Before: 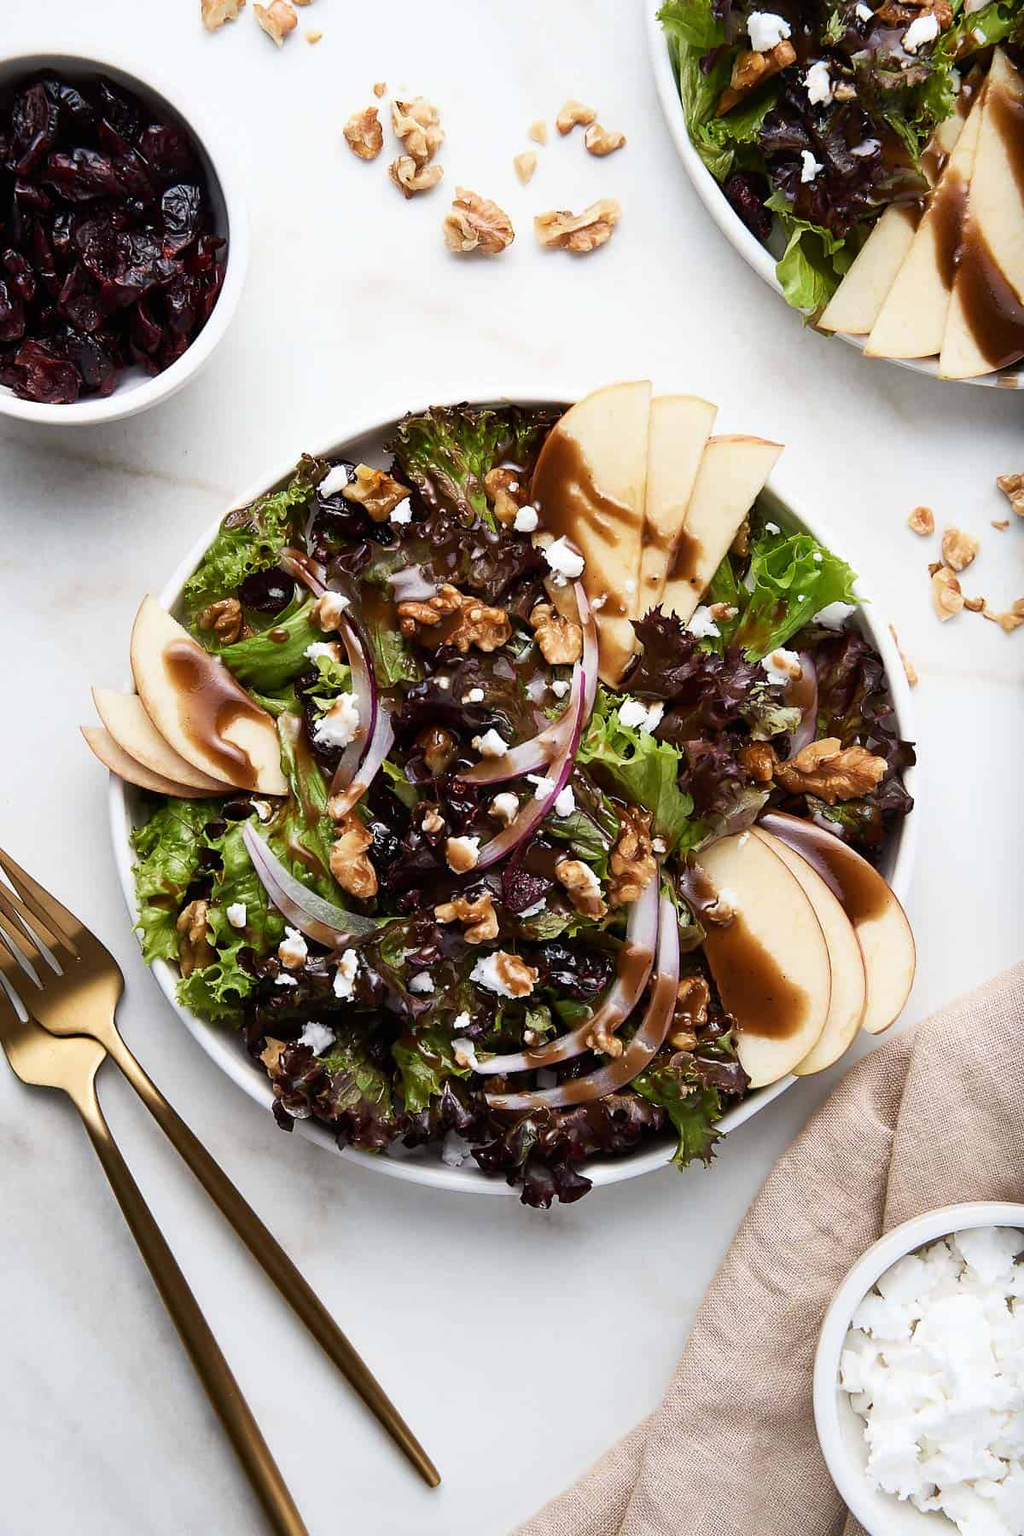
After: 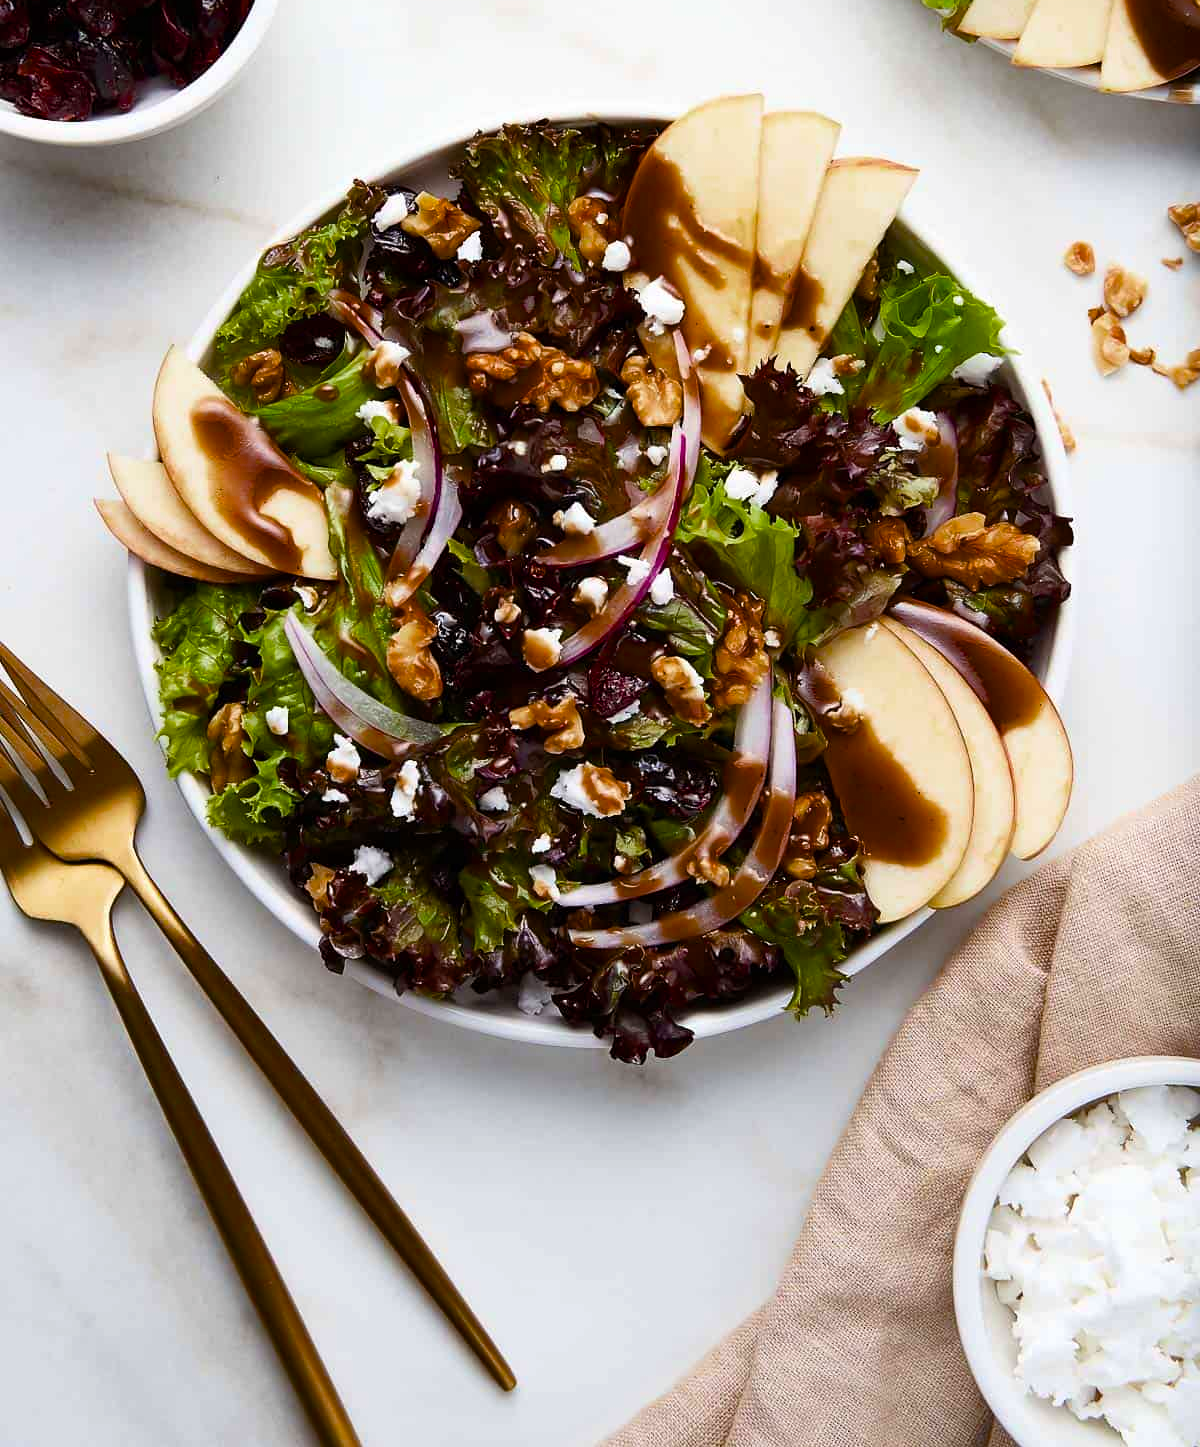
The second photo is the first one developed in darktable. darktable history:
crop and rotate: top 19.578%
color balance rgb: shadows lift › chroma 2.012%, shadows lift › hue 48.71°, perceptual saturation grading › global saturation 25.214%, global vibrance 6.734%, saturation formula JzAzBz (2021)
base curve: curves: ch0 [(0, 0) (0.303, 0.277) (1, 1)], preserve colors none
